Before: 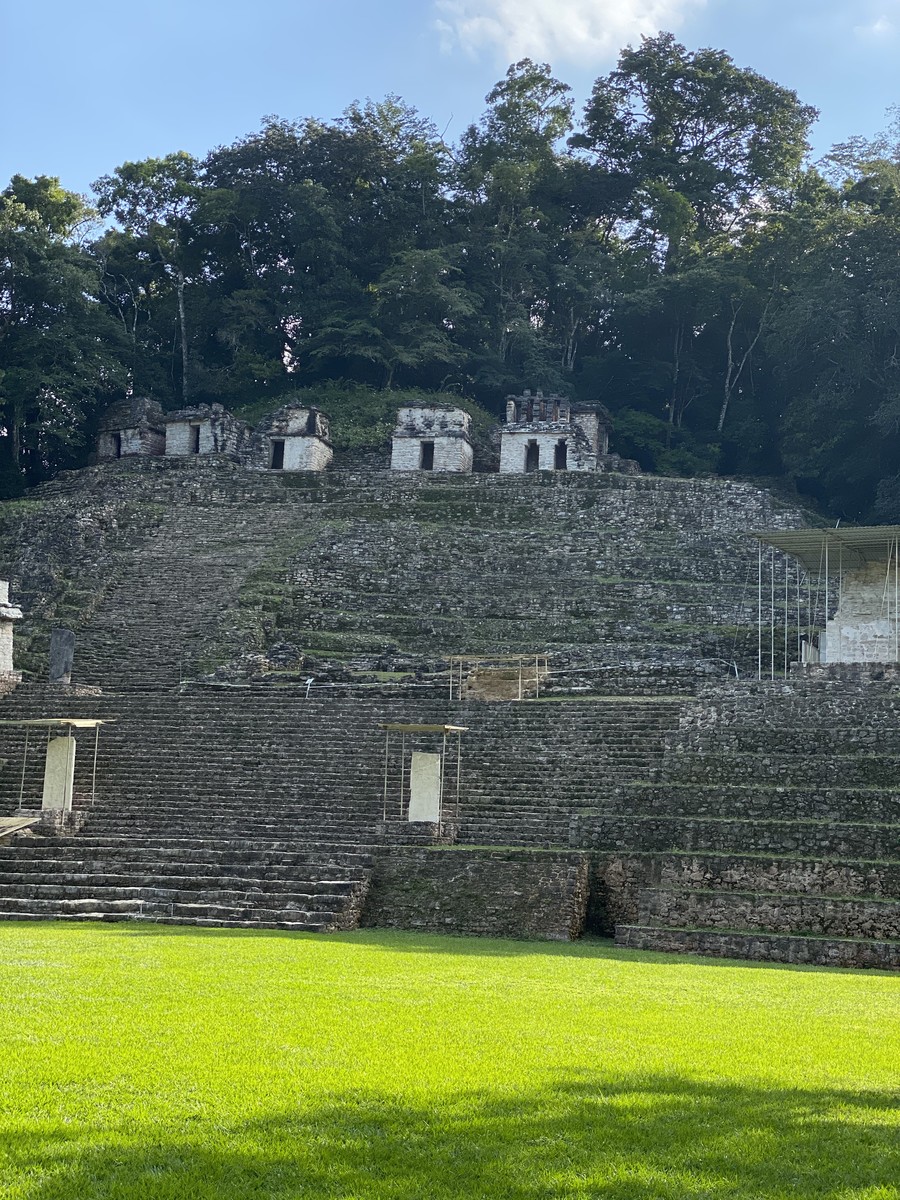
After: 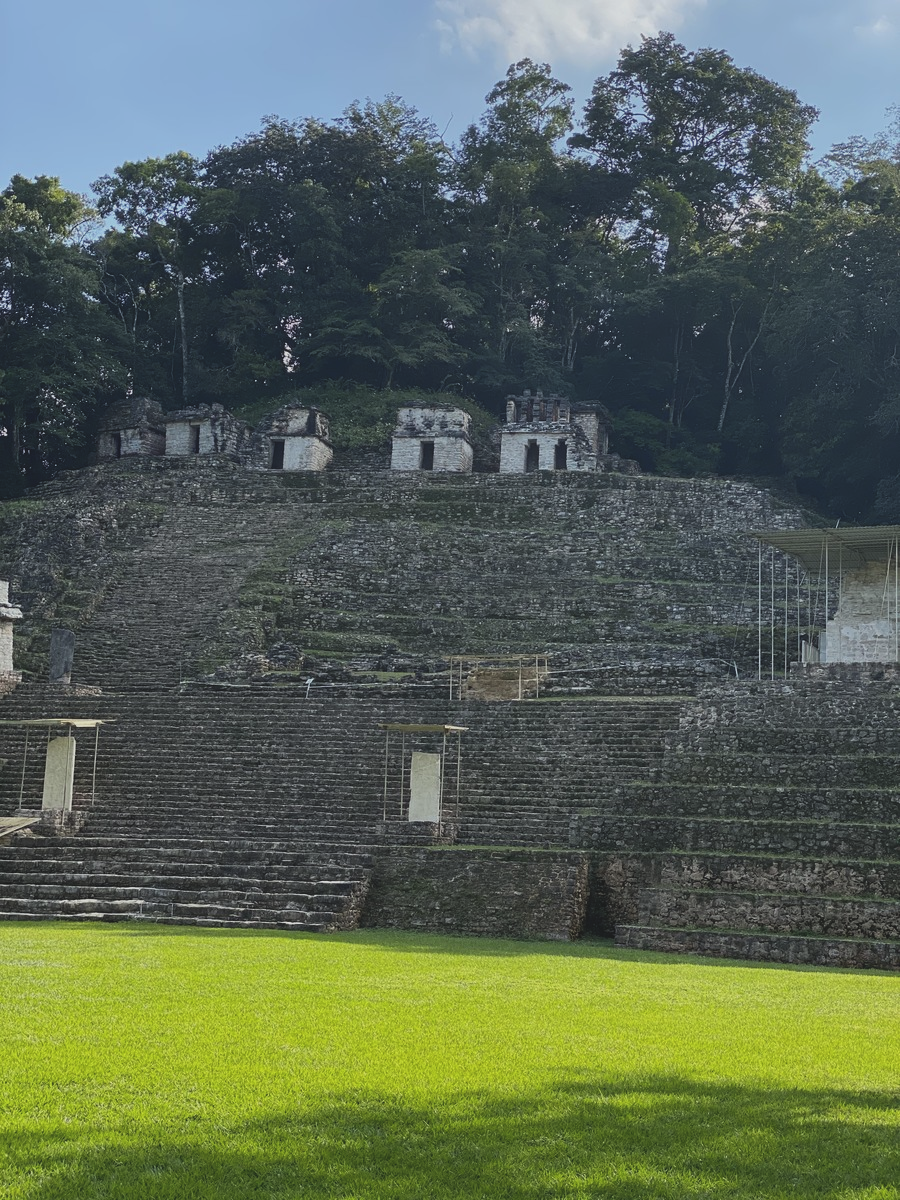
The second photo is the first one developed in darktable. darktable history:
white balance: emerald 1
exposure: black level correction -0.015, exposure -0.5 EV, compensate highlight preservation false
